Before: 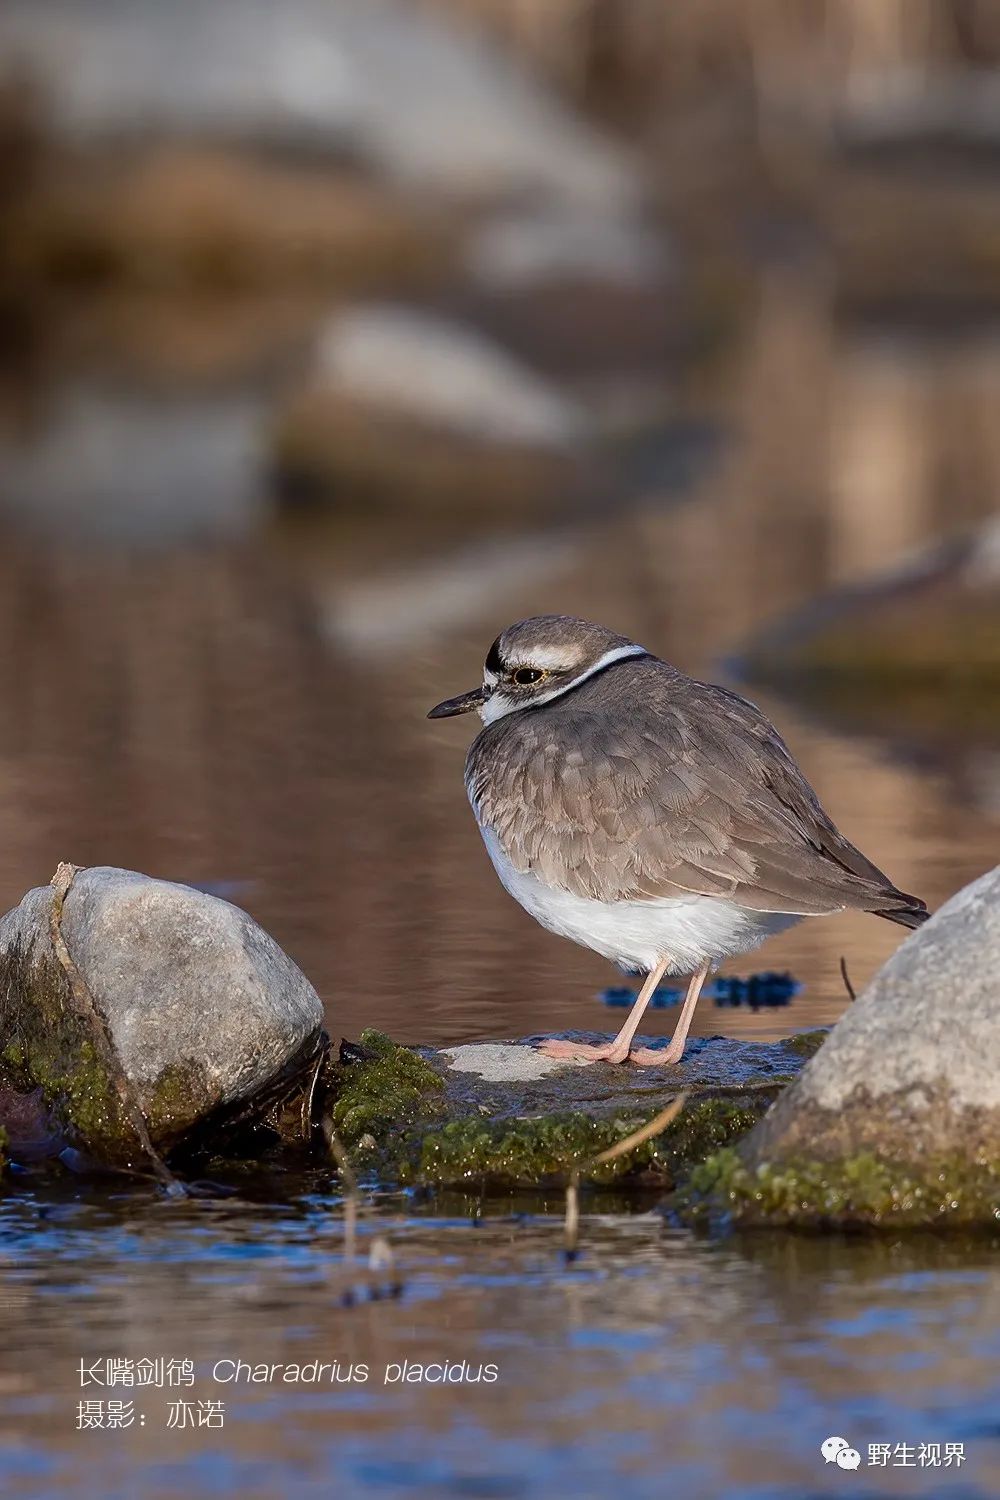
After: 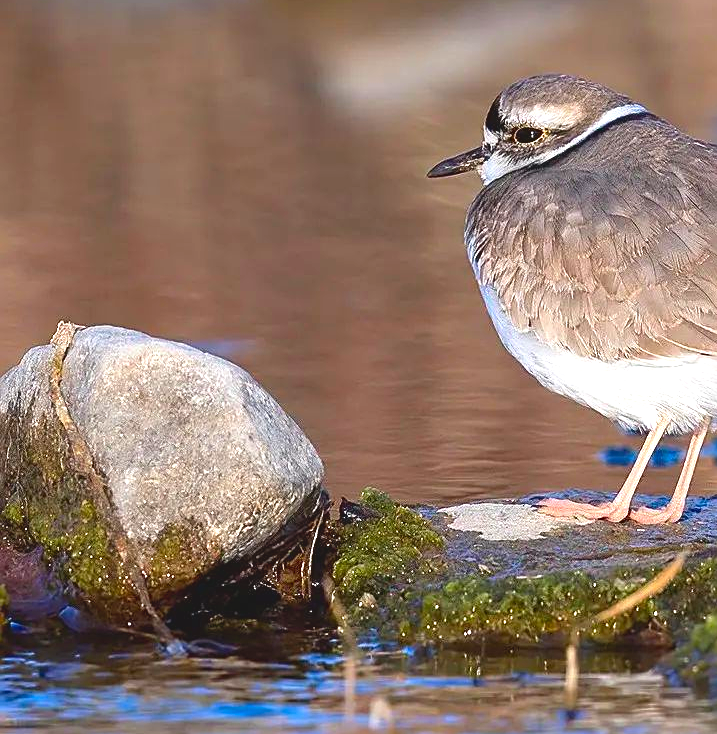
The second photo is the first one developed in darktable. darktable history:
exposure: exposure 1.144 EV, compensate highlight preservation false
sharpen: on, module defaults
contrast brightness saturation: contrast -0.172, saturation 0.185
crop: top 36.11%, right 28.235%, bottom 14.909%
